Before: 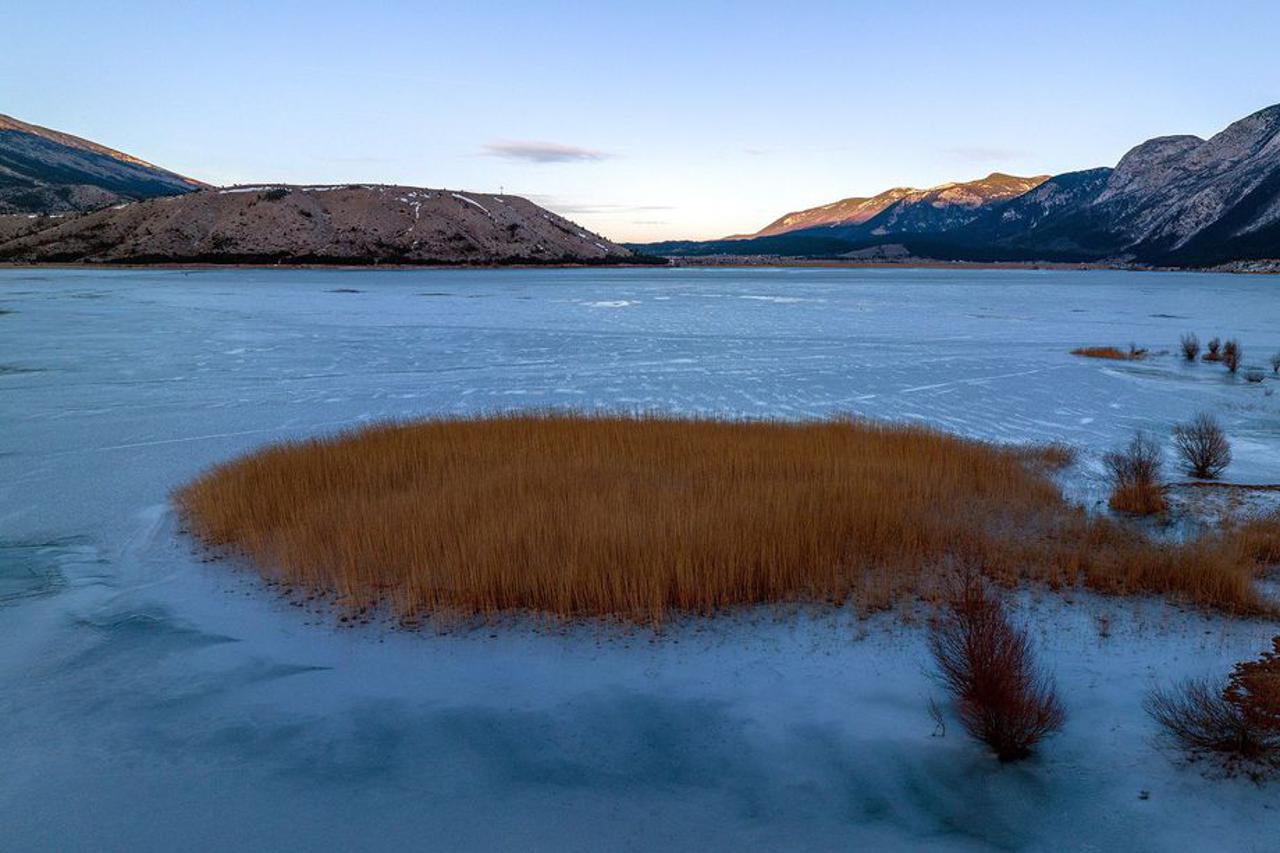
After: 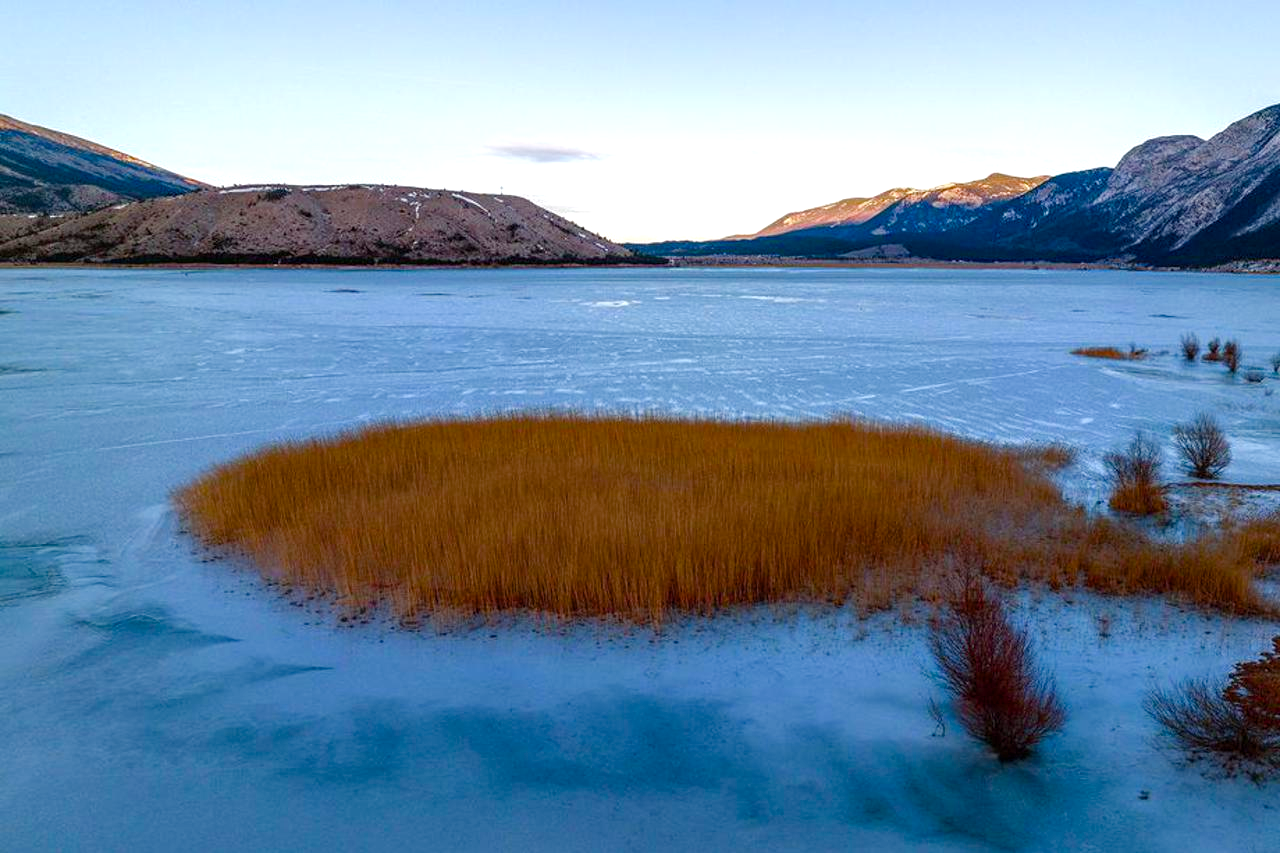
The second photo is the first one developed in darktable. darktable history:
color balance rgb: perceptual saturation grading › global saturation 20%, perceptual saturation grading › highlights -50%, perceptual saturation grading › shadows 30%, perceptual brilliance grading › global brilliance 10%, perceptual brilliance grading › shadows 15%
